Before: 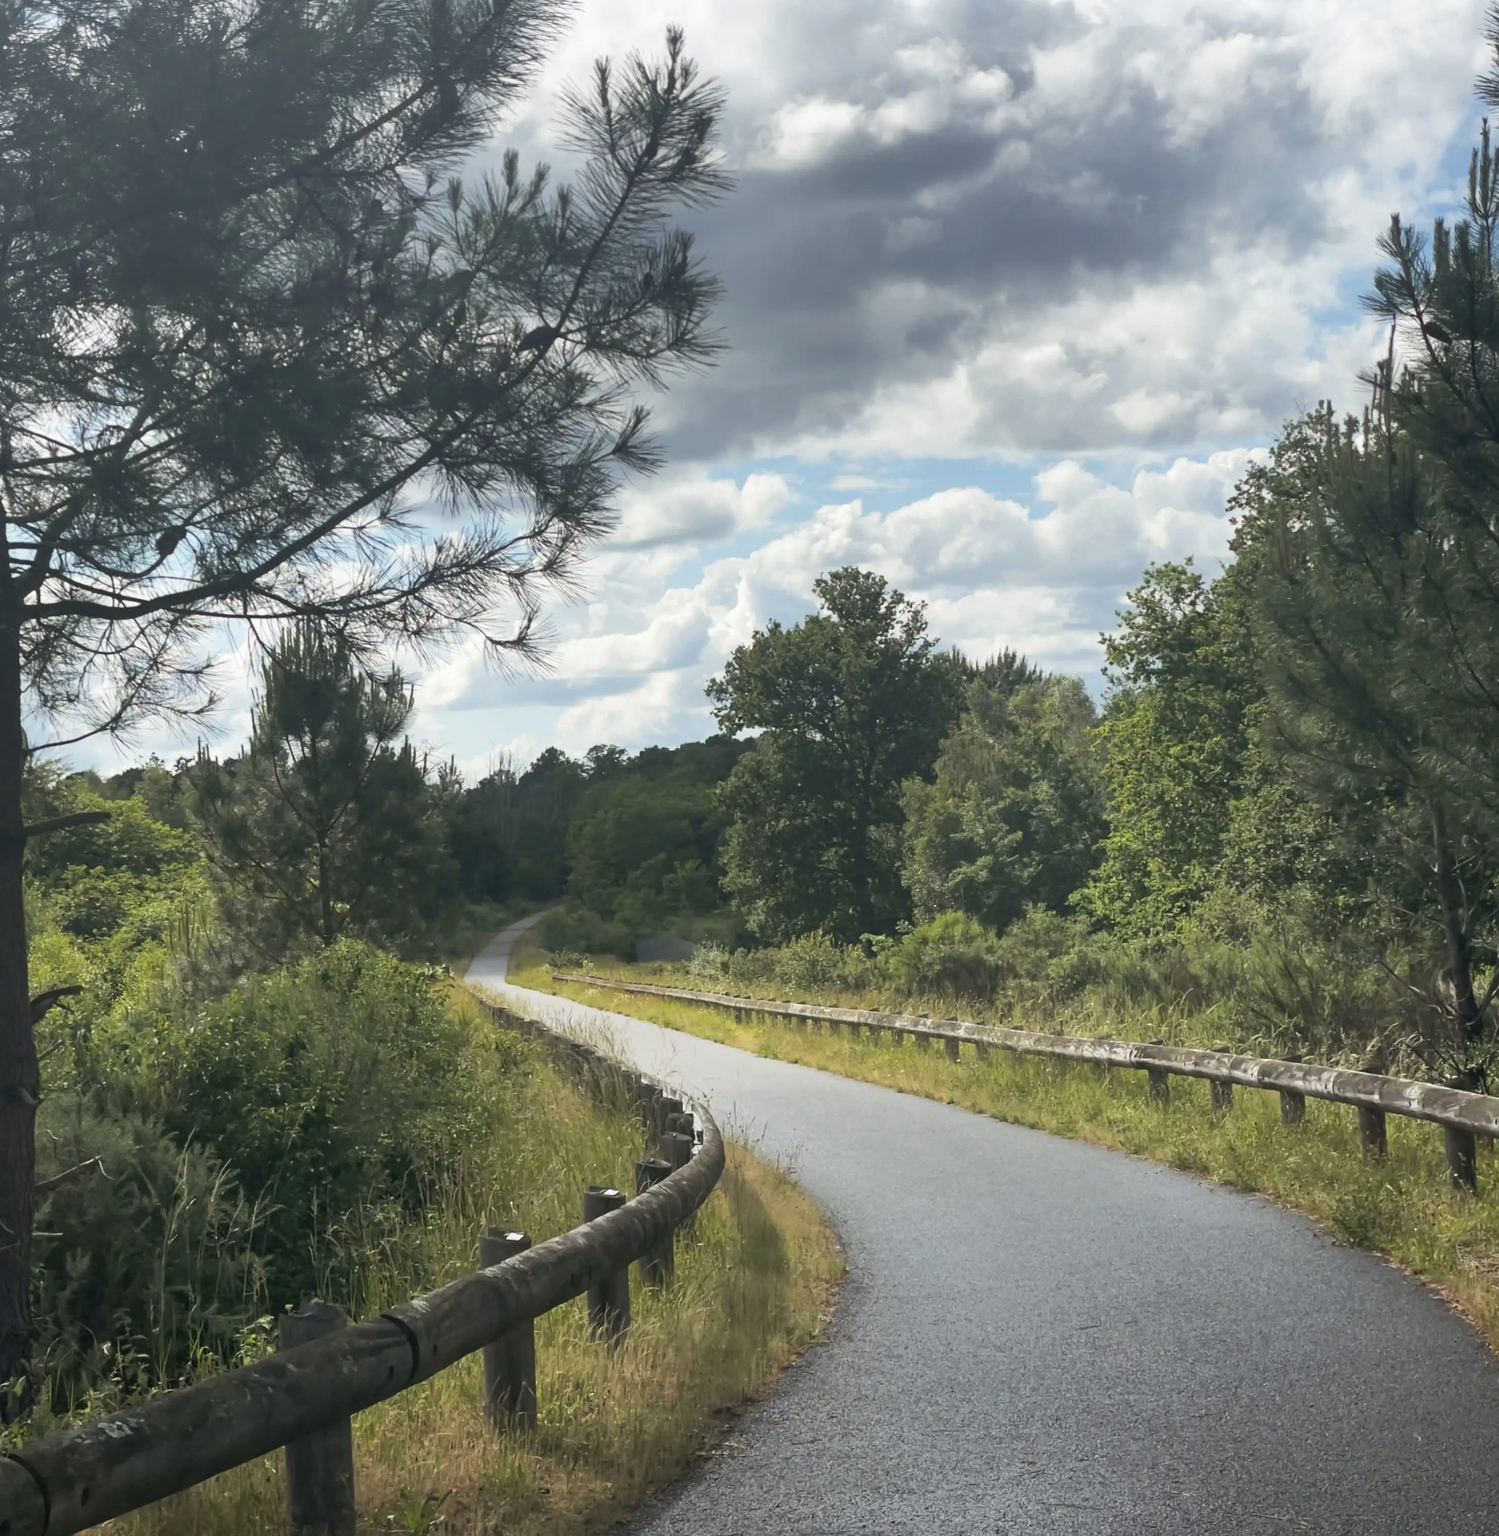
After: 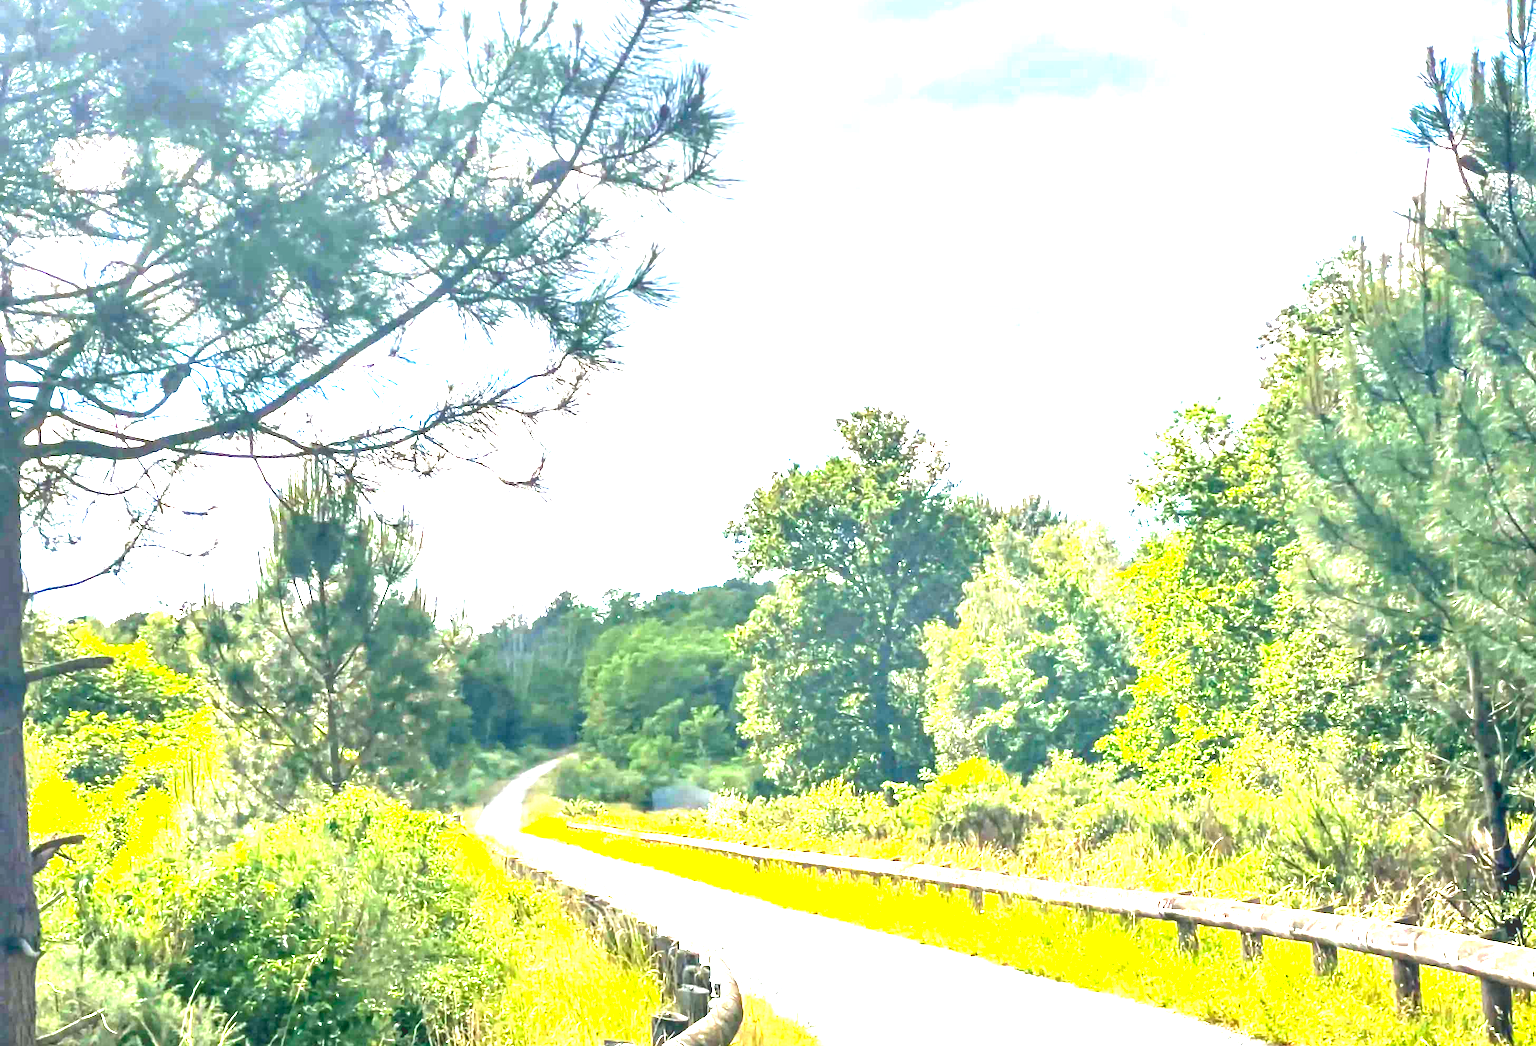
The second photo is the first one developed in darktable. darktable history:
crop: top 11.164%, bottom 22.358%
tone equalizer: -8 EV -0.732 EV, -7 EV -0.682 EV, -6 EV -0.565 EV, -5 EV -0.409 EV, -3 EV 0.379 EV, -2 EV 0.6 EV, -1 EV 0.678 EV, +0 EV 0.74 EV
exposure: black level correction 0, exposure 2.144 EV, compensate highlight preservation false
color correction: highlights b* 0.057, saturation 1.86
tone curve: curves: ch0 [(0.122, 0.111) (1, 1)], preserve colors none
local contrast: on, module defaults
contrast equalizer: y [[0.6 ×6], [0.55 ×6], [0 ×6], [0 ×6], [0 ×6]]
